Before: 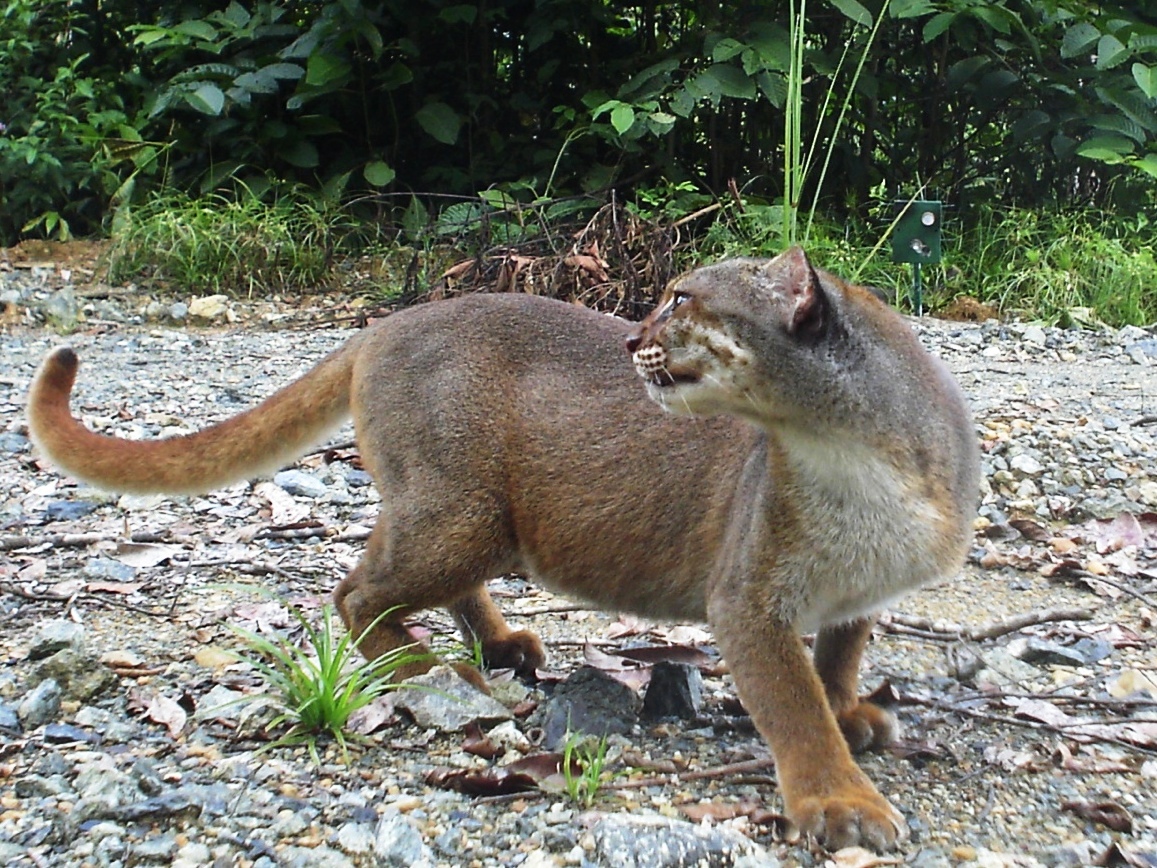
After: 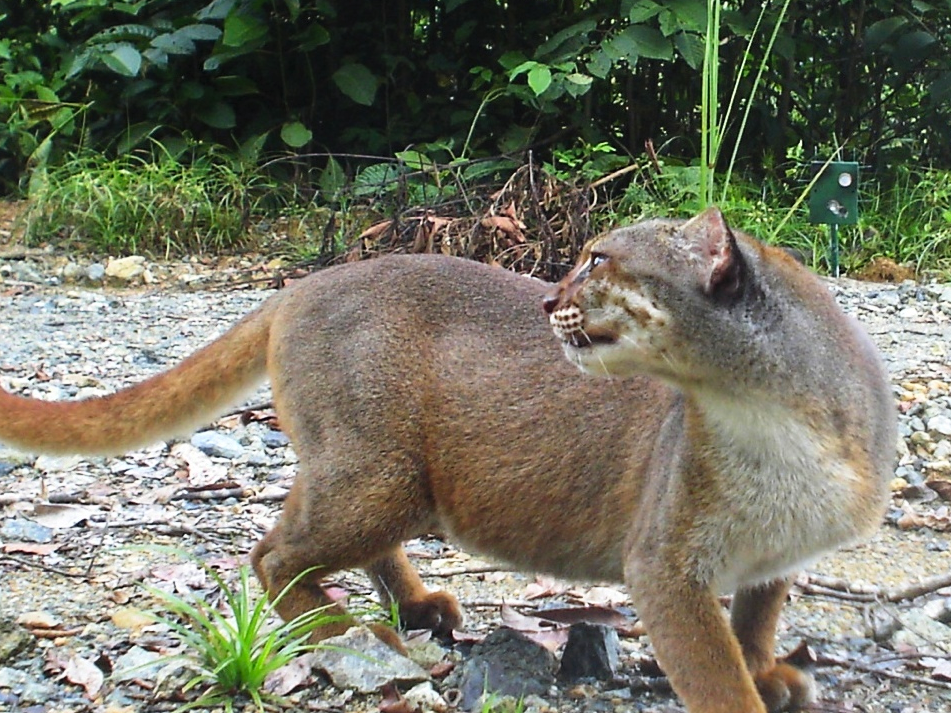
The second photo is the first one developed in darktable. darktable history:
crop and rotate: left 7.196%, top 4.574%, right 10.605%, bottom 13.178%
contrast brightness saturation: contrast 0.07, brightness 0.08, saturation 0.18
